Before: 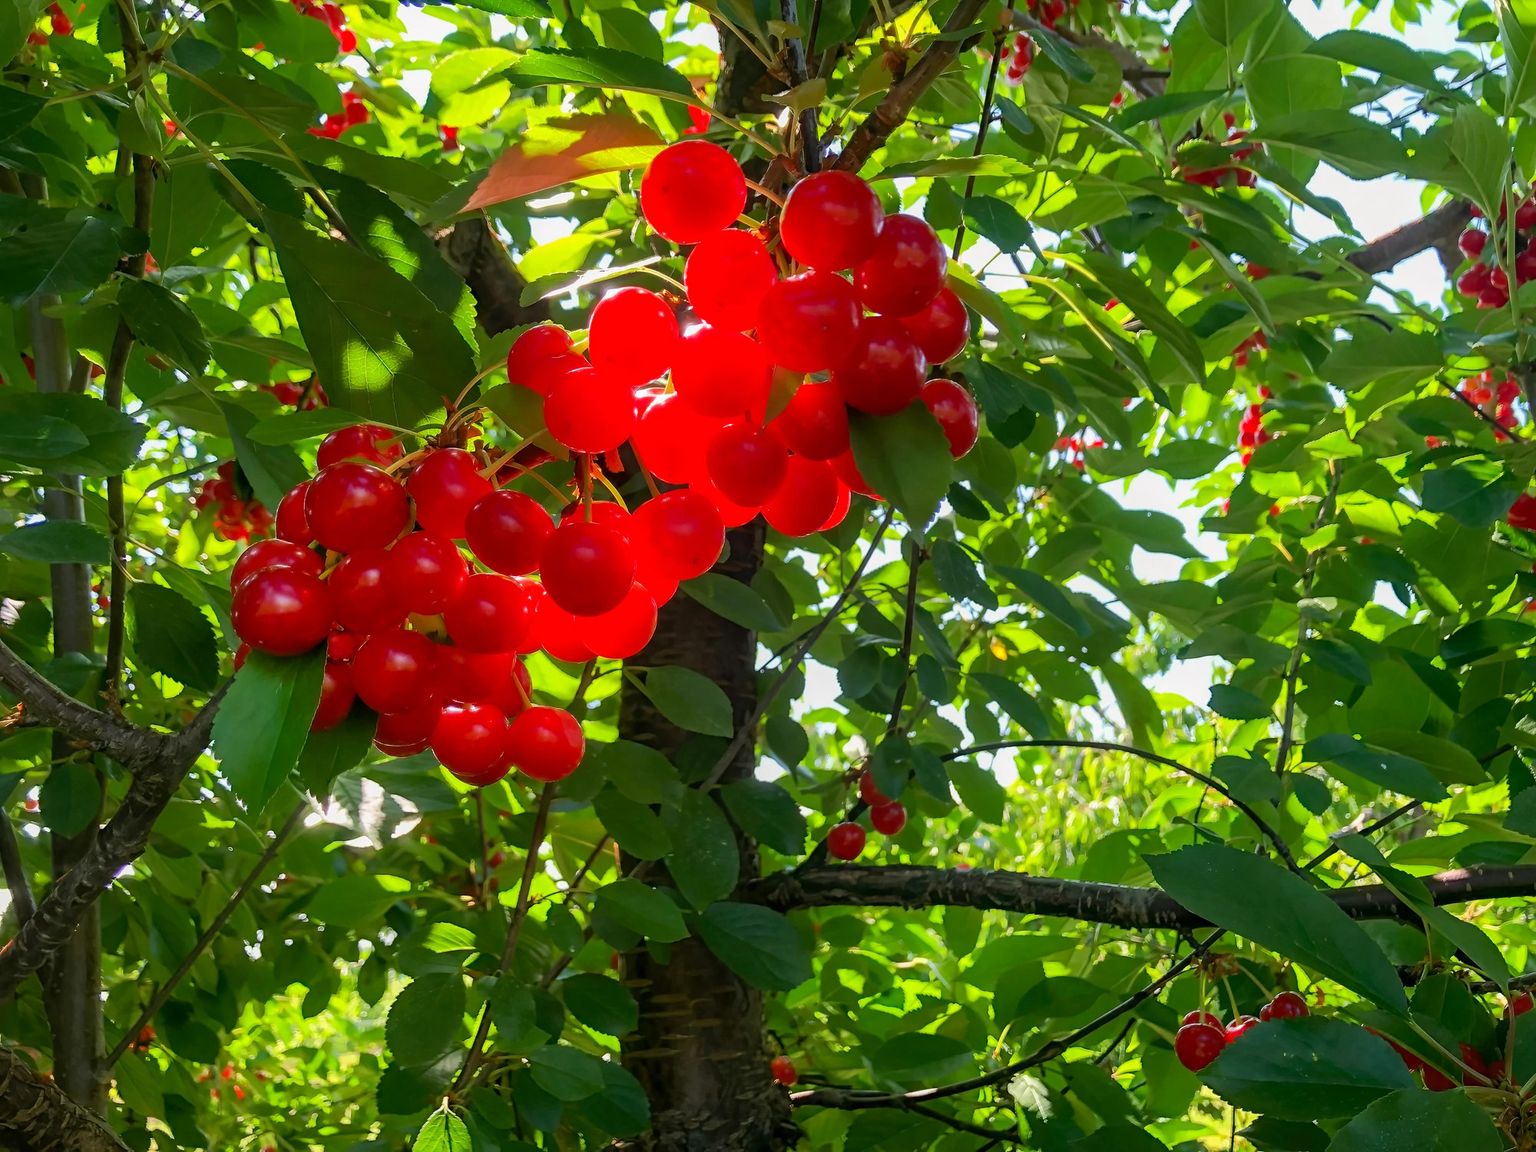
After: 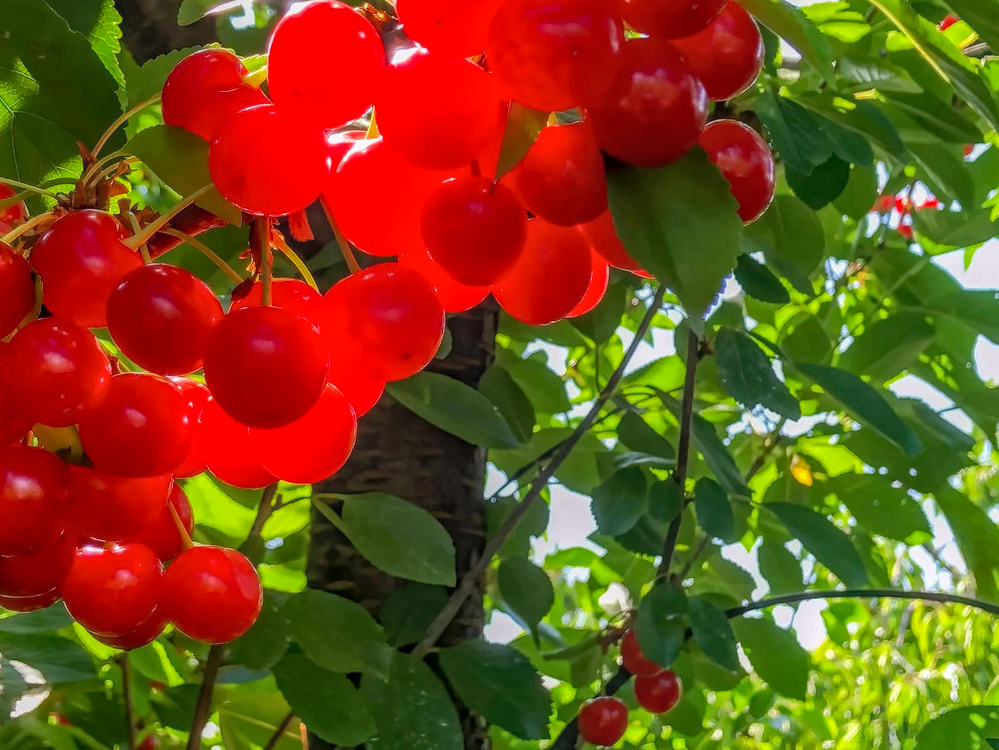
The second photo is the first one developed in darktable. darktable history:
crop: left 25%, top 25%, right 25%, bottom 25%
haze removal: compatibility mode true, adaptive false
local contrast: highlights 66%, shadows 33%, detail 166%, midtone range 0.2
